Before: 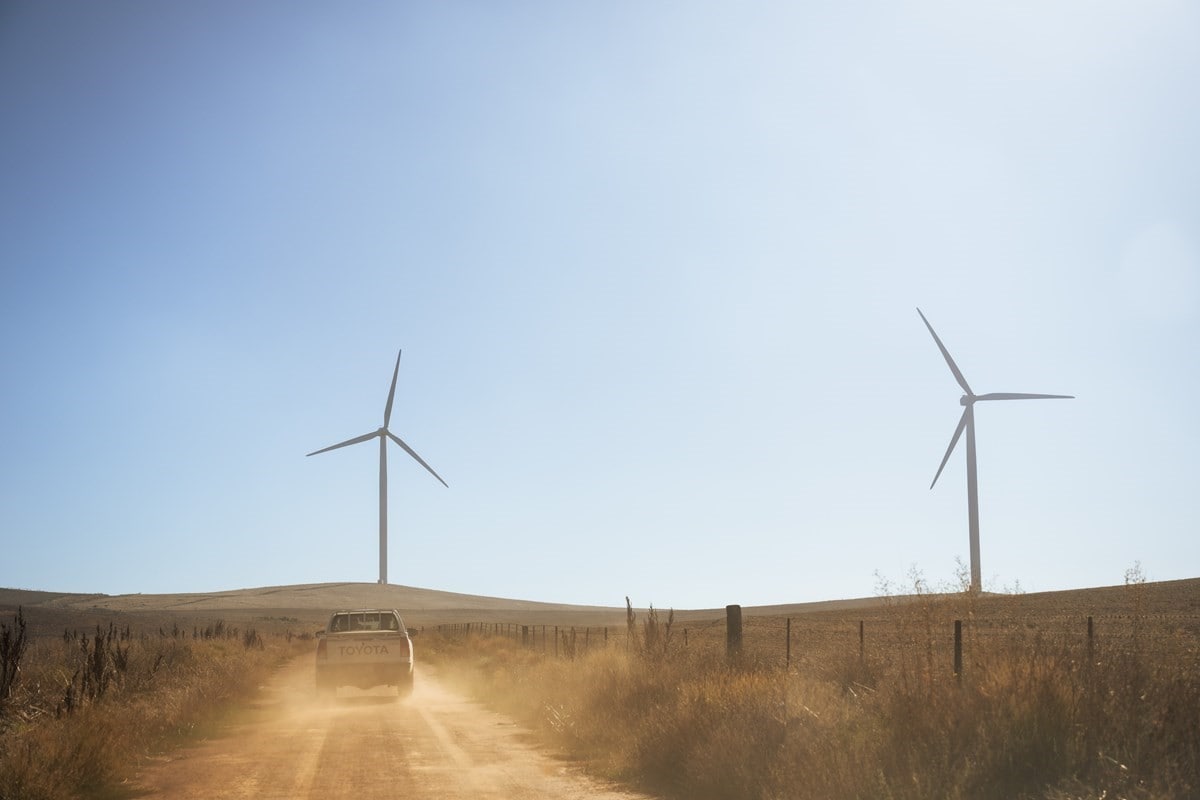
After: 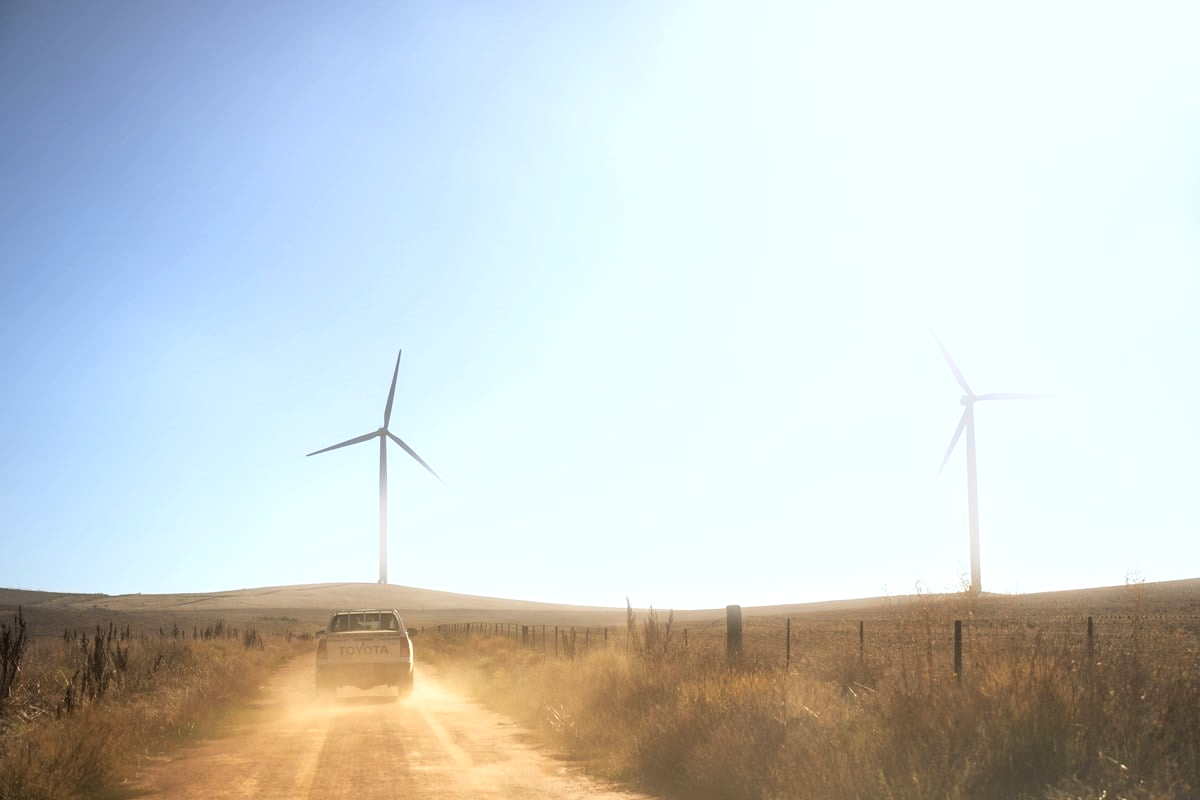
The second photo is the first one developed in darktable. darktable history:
bloom: size 3%, threshold 100%, strength 0%
exposure: black level correction 0.001, exposure 0.5 EV, compensate exposure bias true, compensate highlight preservation false
